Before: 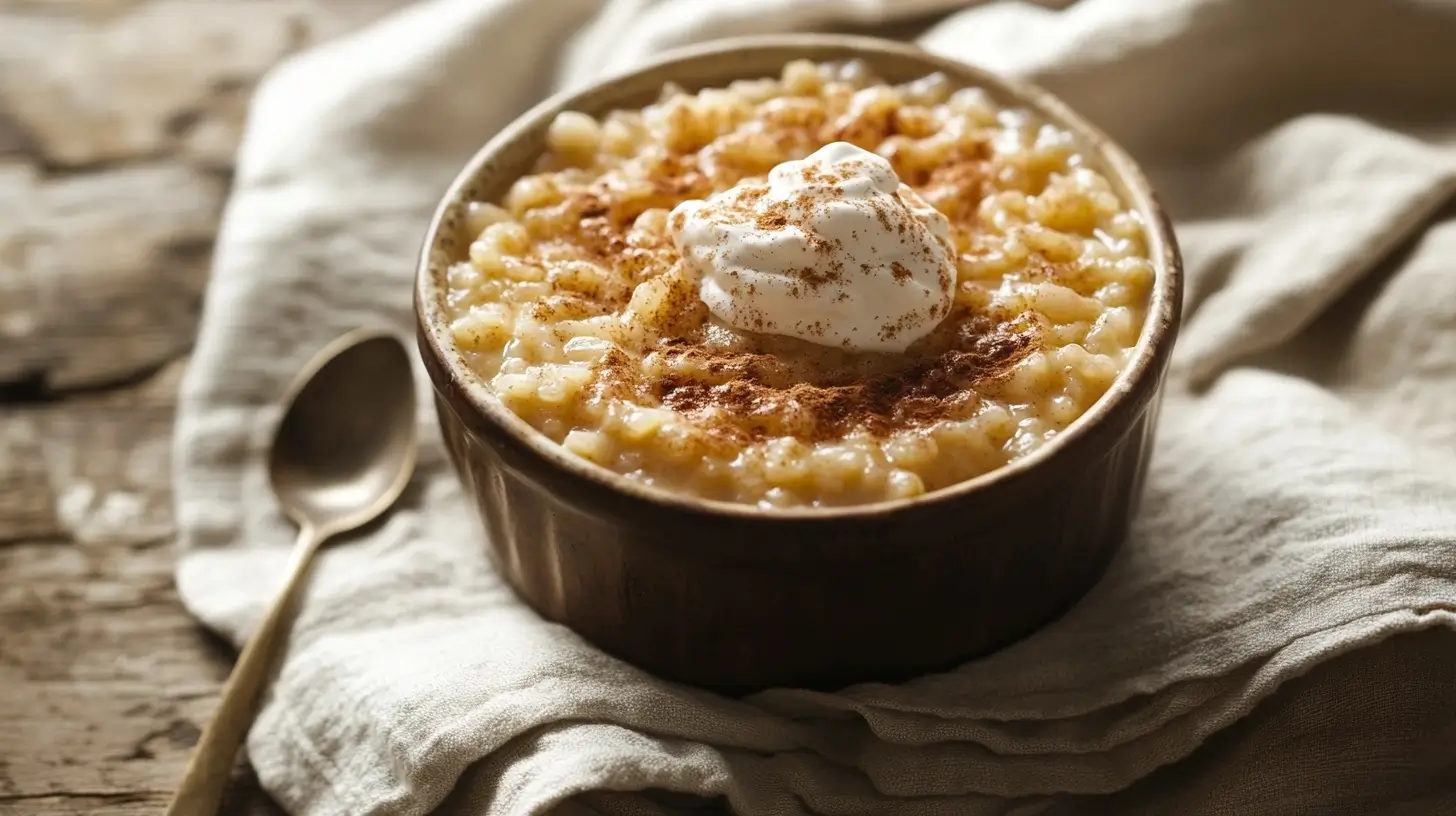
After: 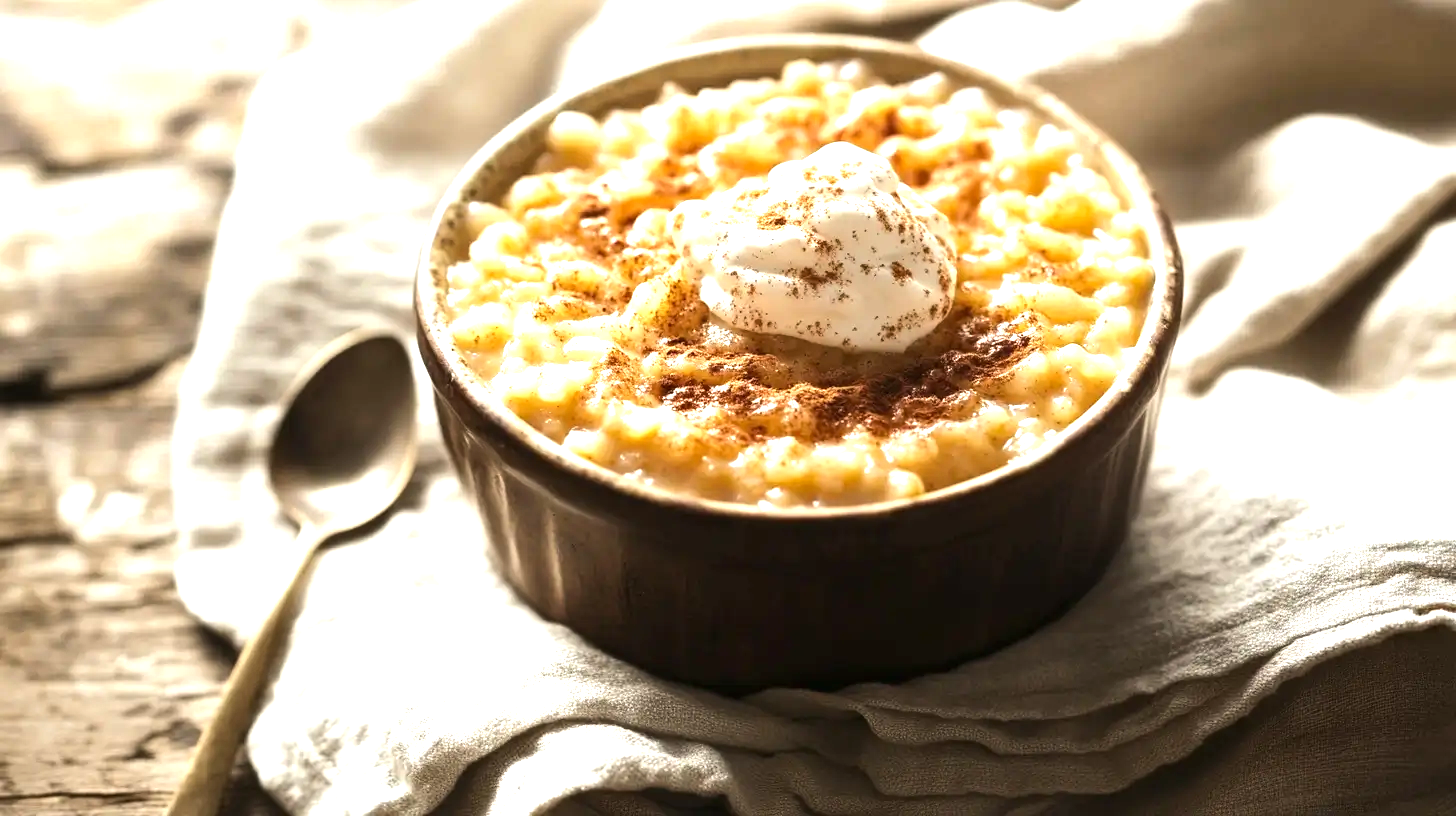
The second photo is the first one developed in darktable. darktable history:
tone equalizer: -8 EV -0.417 EV, -7 EV -0.389 EV, -6 EV -0.333 EV, -5 EV -0.222 EV, -3 EV 0.222 EV, -2 EV 0.333 EV, -1 EV 0.389 EV, +0 EV 0.417 EV, edges refinement/feathering 500, mask exposure compensation -1.57 EV, preserve details no
exposure: black level correction 0.001, exposure 0.955 EV, compensate exposure bias true, compensate highlight preservation false
